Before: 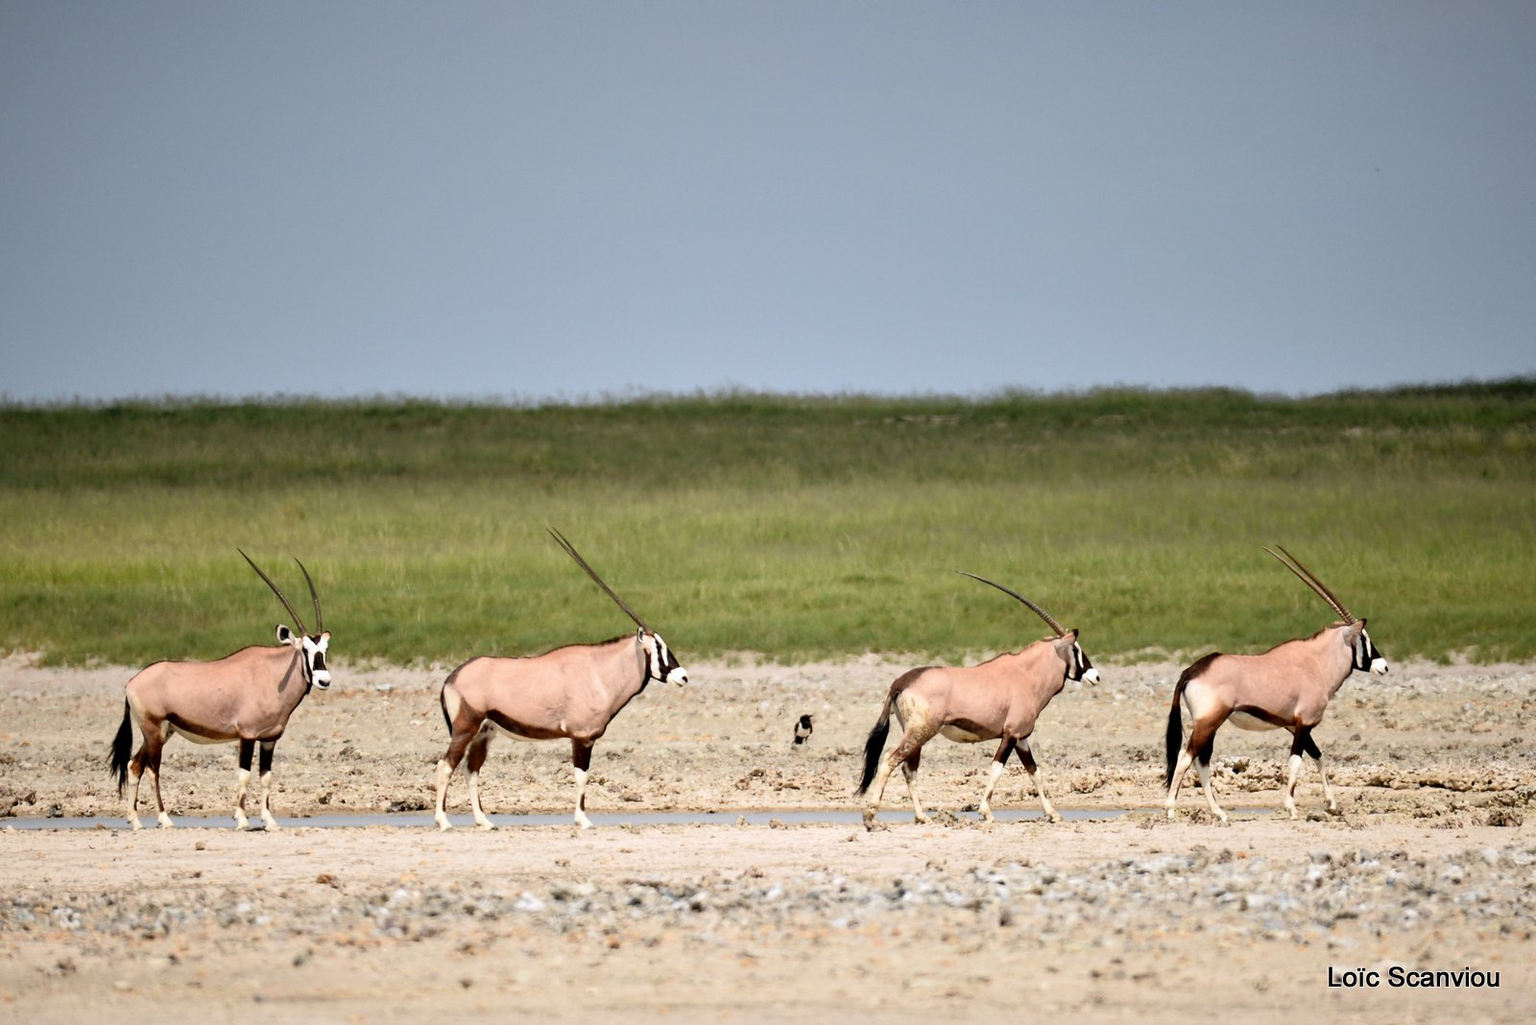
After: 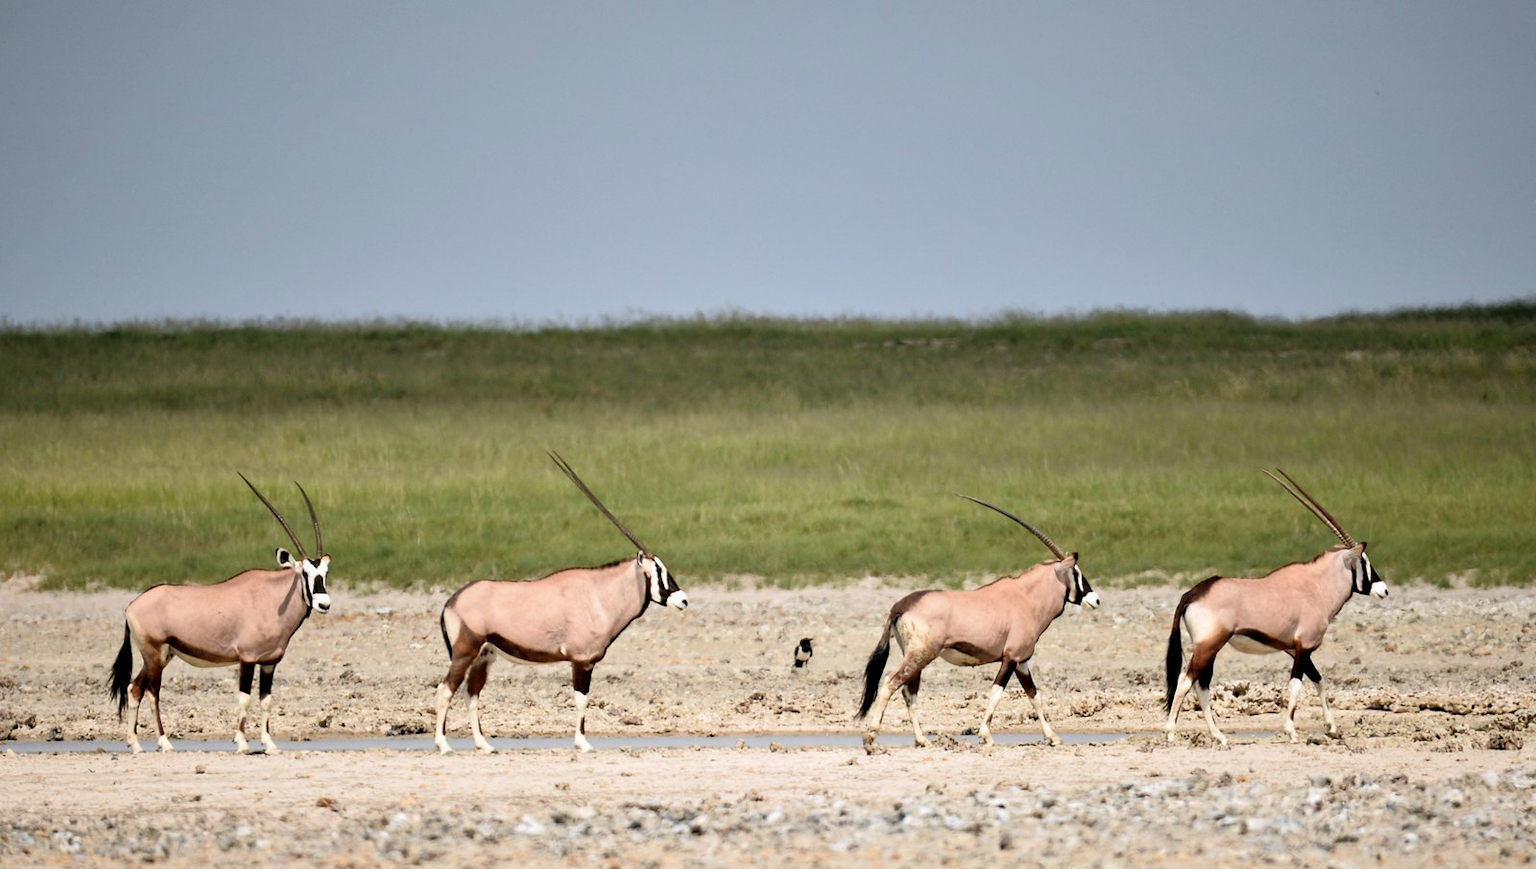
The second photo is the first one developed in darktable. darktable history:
contrast brightness saturation: saturation -0.068
crop: top 7.582%, bottom 7.523%
